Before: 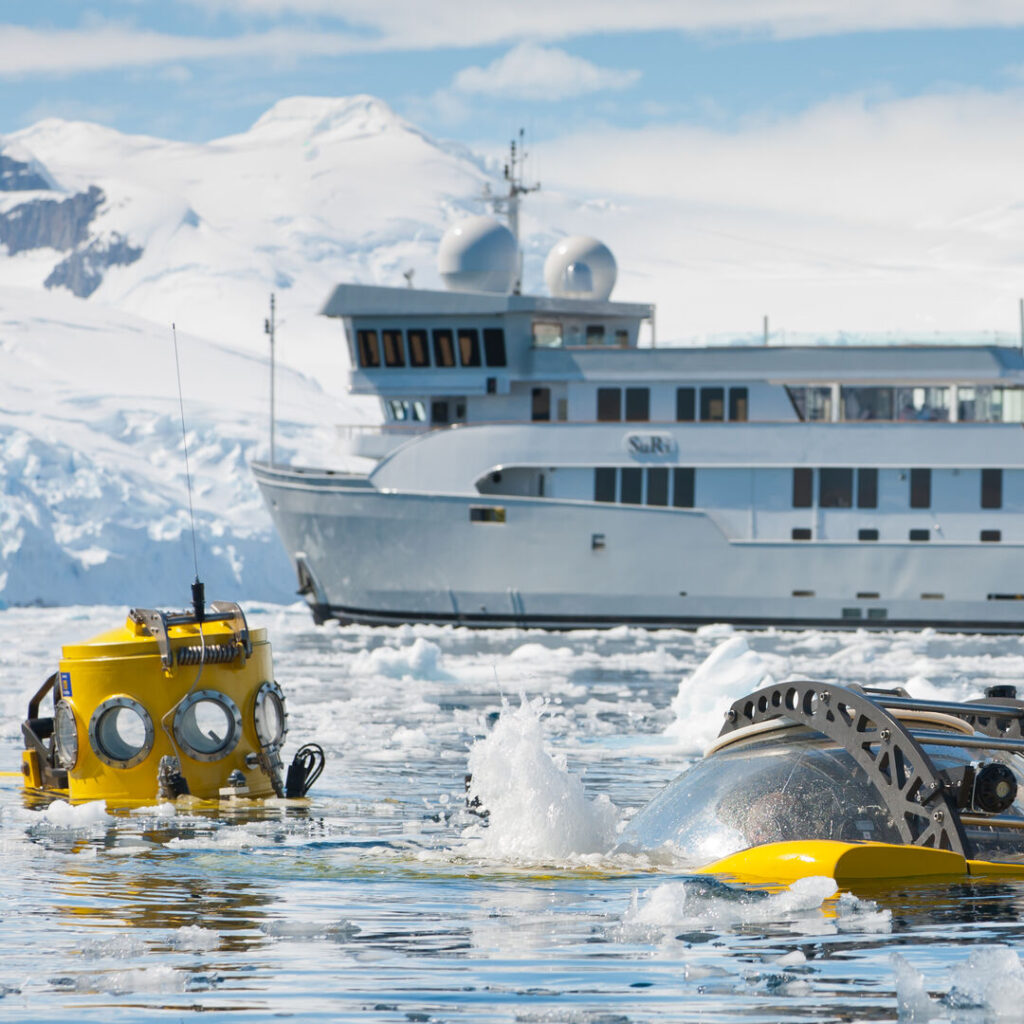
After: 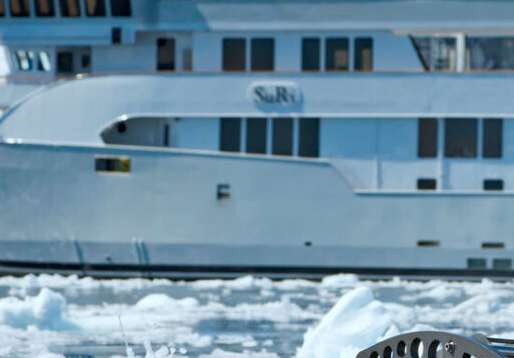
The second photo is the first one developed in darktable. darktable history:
color calibration: illuminant Planckian (black body), adaptation linear Bradford (ICC v4), x 0.364, y 0.367, temperature 4408.14 K
crop: left 36.672%, top 34.224%, right 13.042%, bottom 30.724%
haze removal: compatibility mode true, adaptive false
